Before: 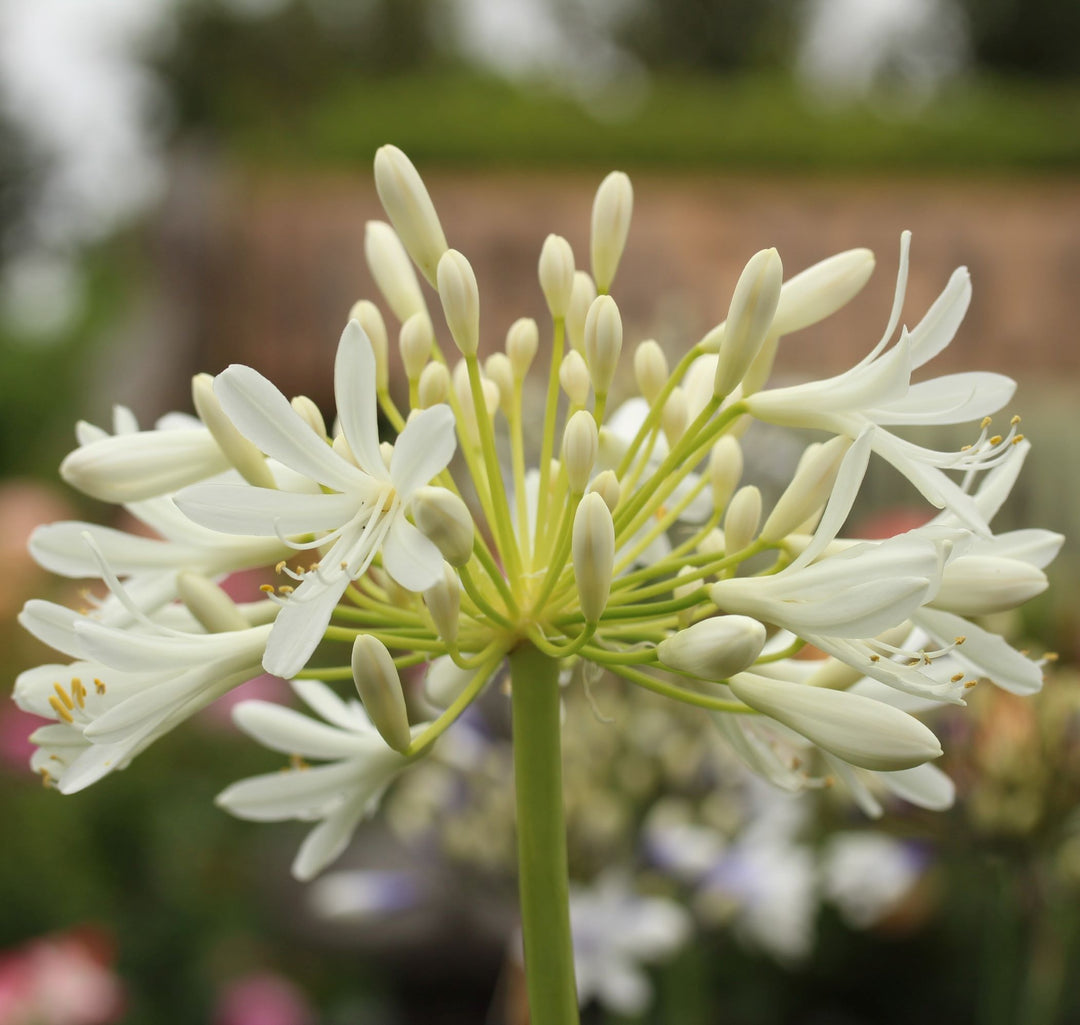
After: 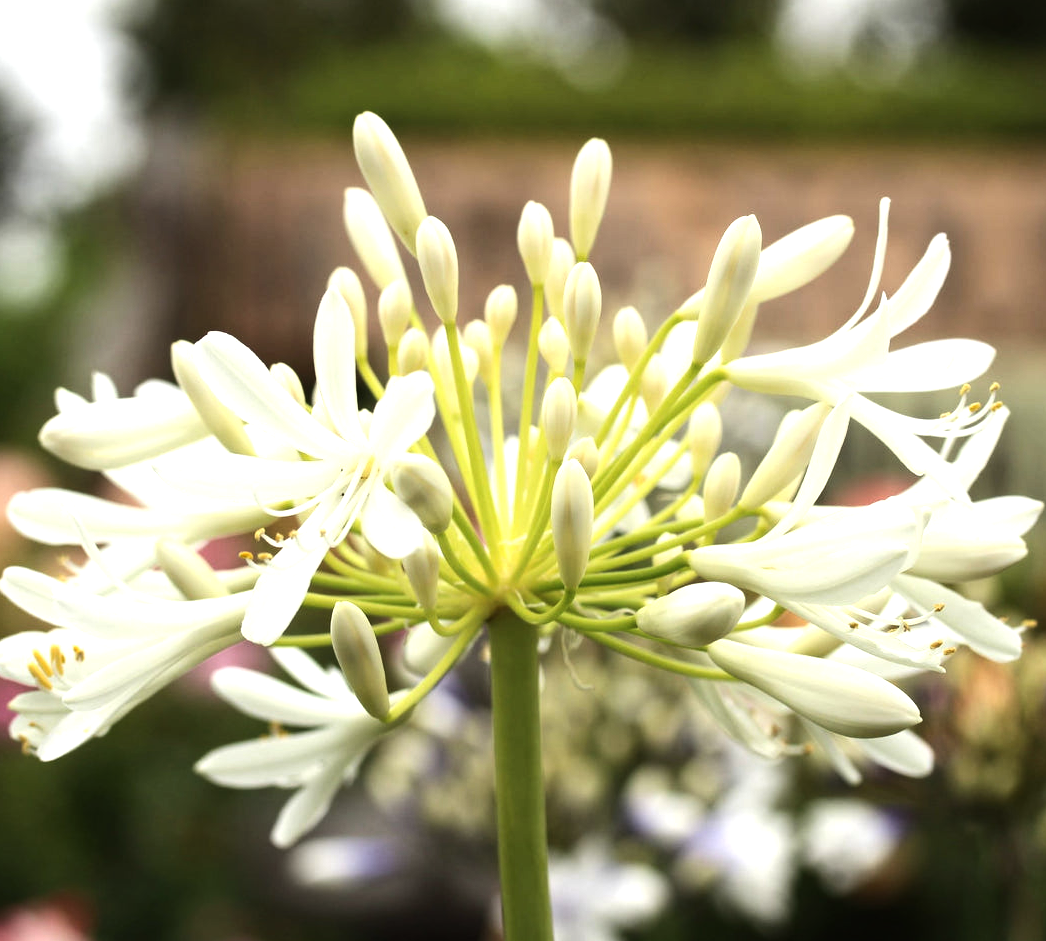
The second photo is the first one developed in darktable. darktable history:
tone equalizer: -8 EV -1.08 EV, -7 EV -1.01 EV, -6 EV -0.867 EV, -5 EV -0.578 EV, -3 EV 0.578 EV, -2 EV 0.867 EV, -1 EV 1.01 EV, +0 EV 1.08 EV, edges refinement/feathering 500, mask exposure compensation -1.57 EV, preserve details no
crop: left 1.964%, top 3.251%, right 1.122%, bottom 4.933%
